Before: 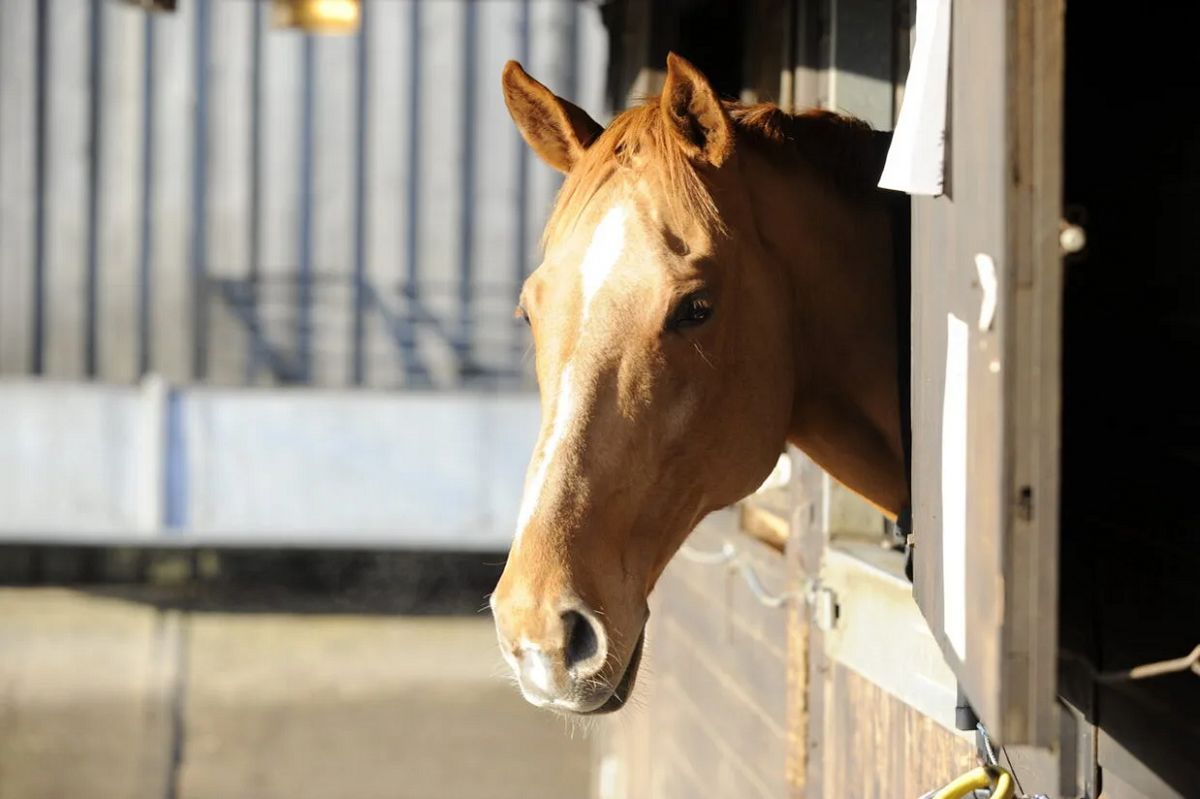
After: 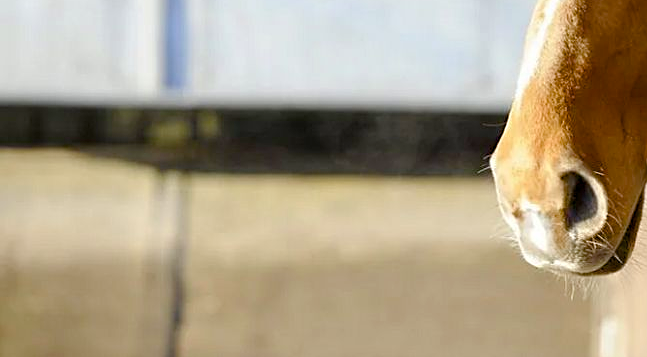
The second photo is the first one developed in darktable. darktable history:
crop and rotate: top 55.003%, right 46.025%, bottom 0.23%
sharpen: on, module defaults
color balance rgb: global offset › luminance -0.471%, perceptual saturation grading › global saturation 44.937%, perceptual saturation grading › highlights -50.362%, perceptual saturation grading › shadows 31.128%, global vibrance 20%
